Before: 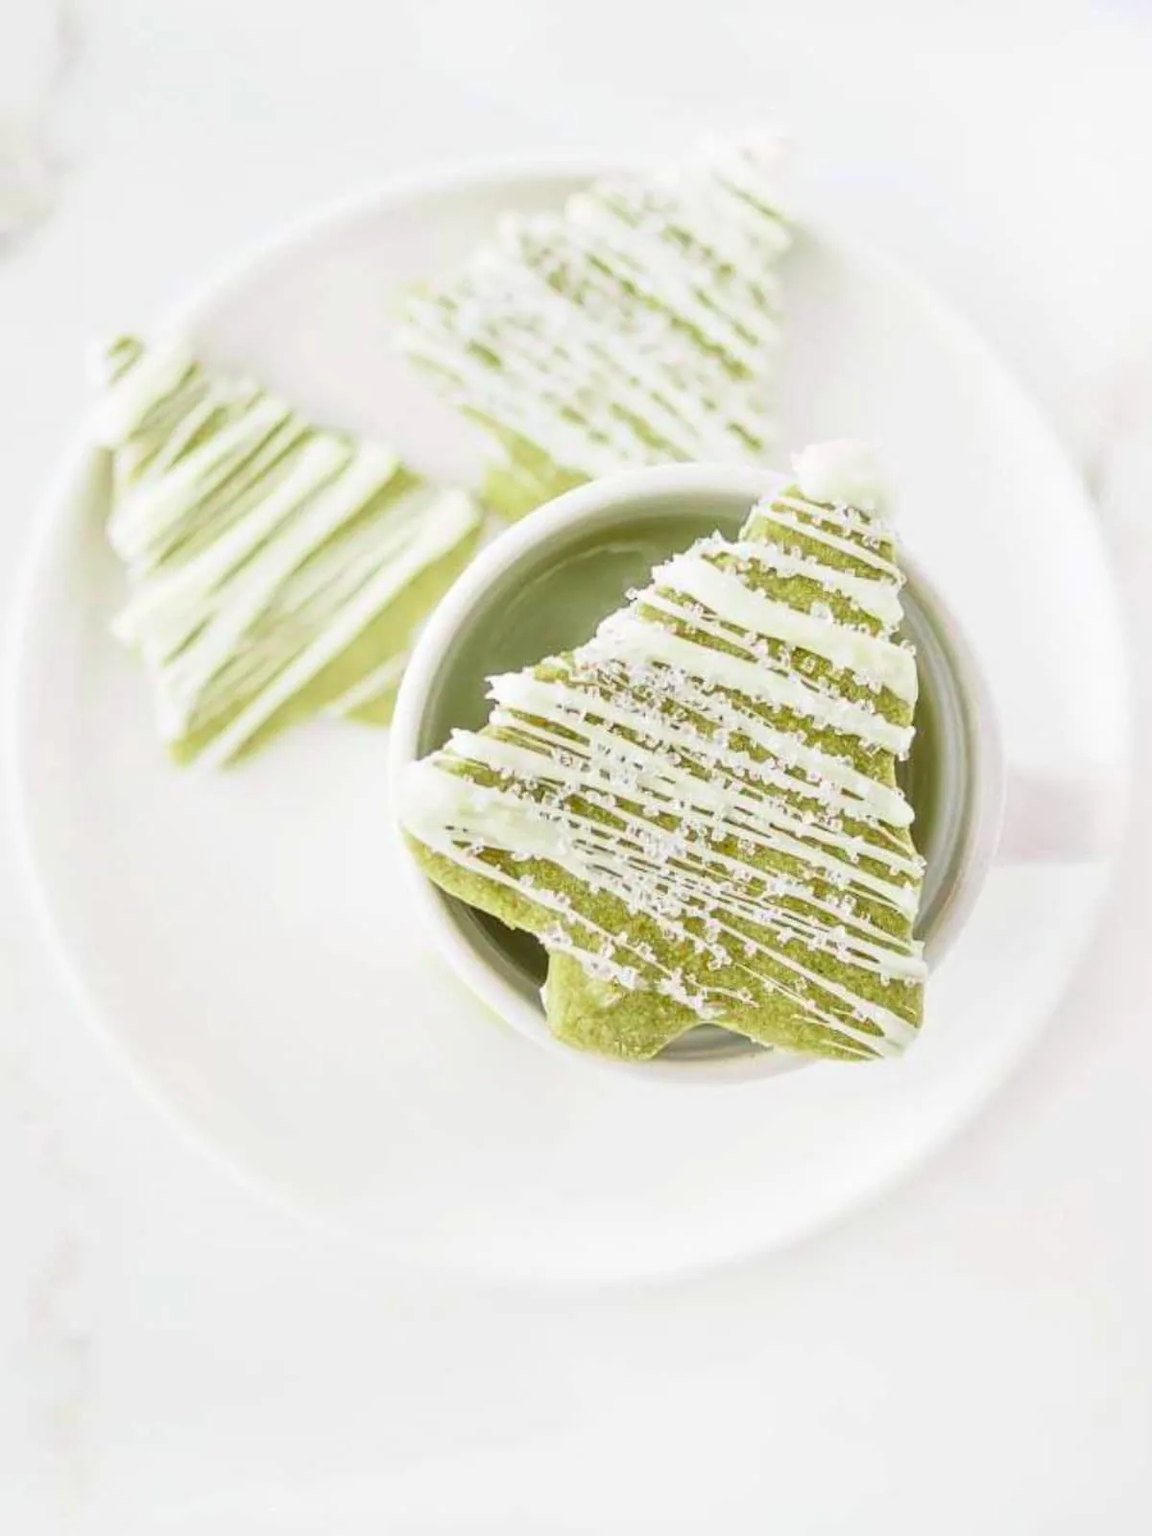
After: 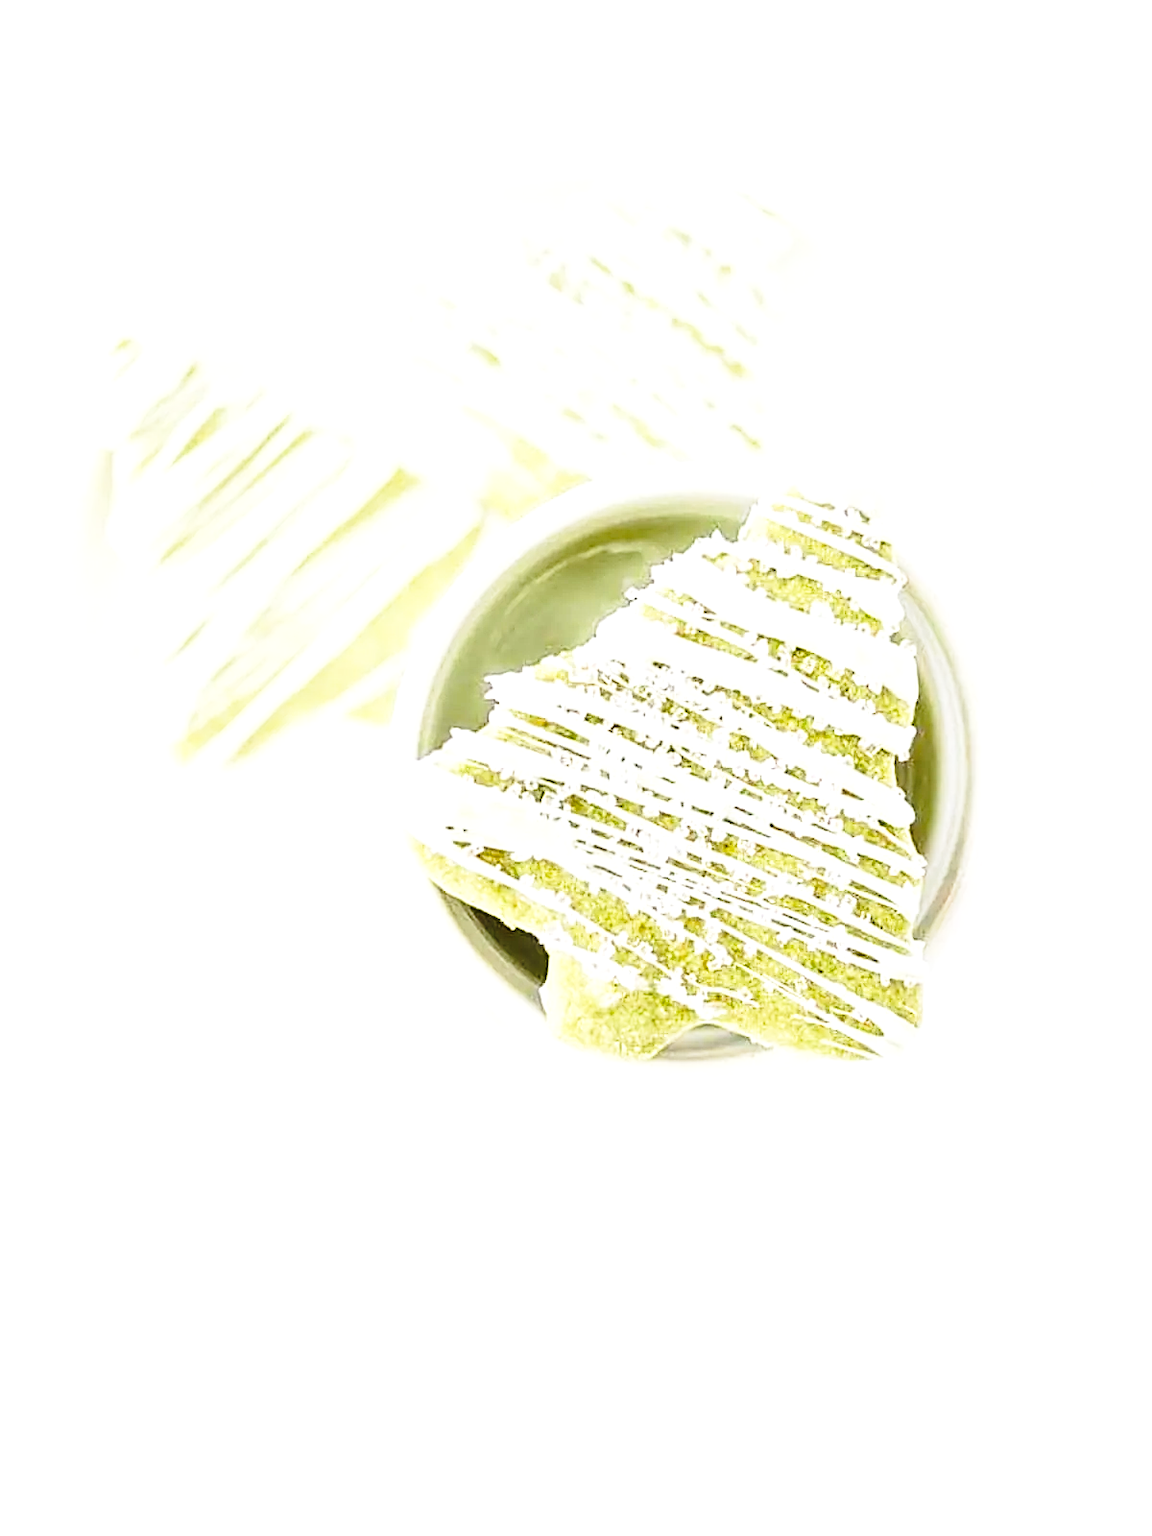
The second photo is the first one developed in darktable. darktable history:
sharpen: on, module defaults
base curve: curves: ch0 [(0, 0) (0.028, 0.03) (0.121, 0.232) (0.46, 0.748) (0.859, 0.968) (1, 1)], preserve colors none
tone equalizer: -8 EV -0.75 EV, -7 EV -0.7 EV, -6 EV -0.6 EV, -5 EV -0.4 EV, -3 EV 0.4 EV, -2 EV 0.6 EV, -1 EV 0.7 EV, +0 EV 0.75 EV, edges refinement/feathering 500, mask exposure compensation -1.57 EV, preserve details no
